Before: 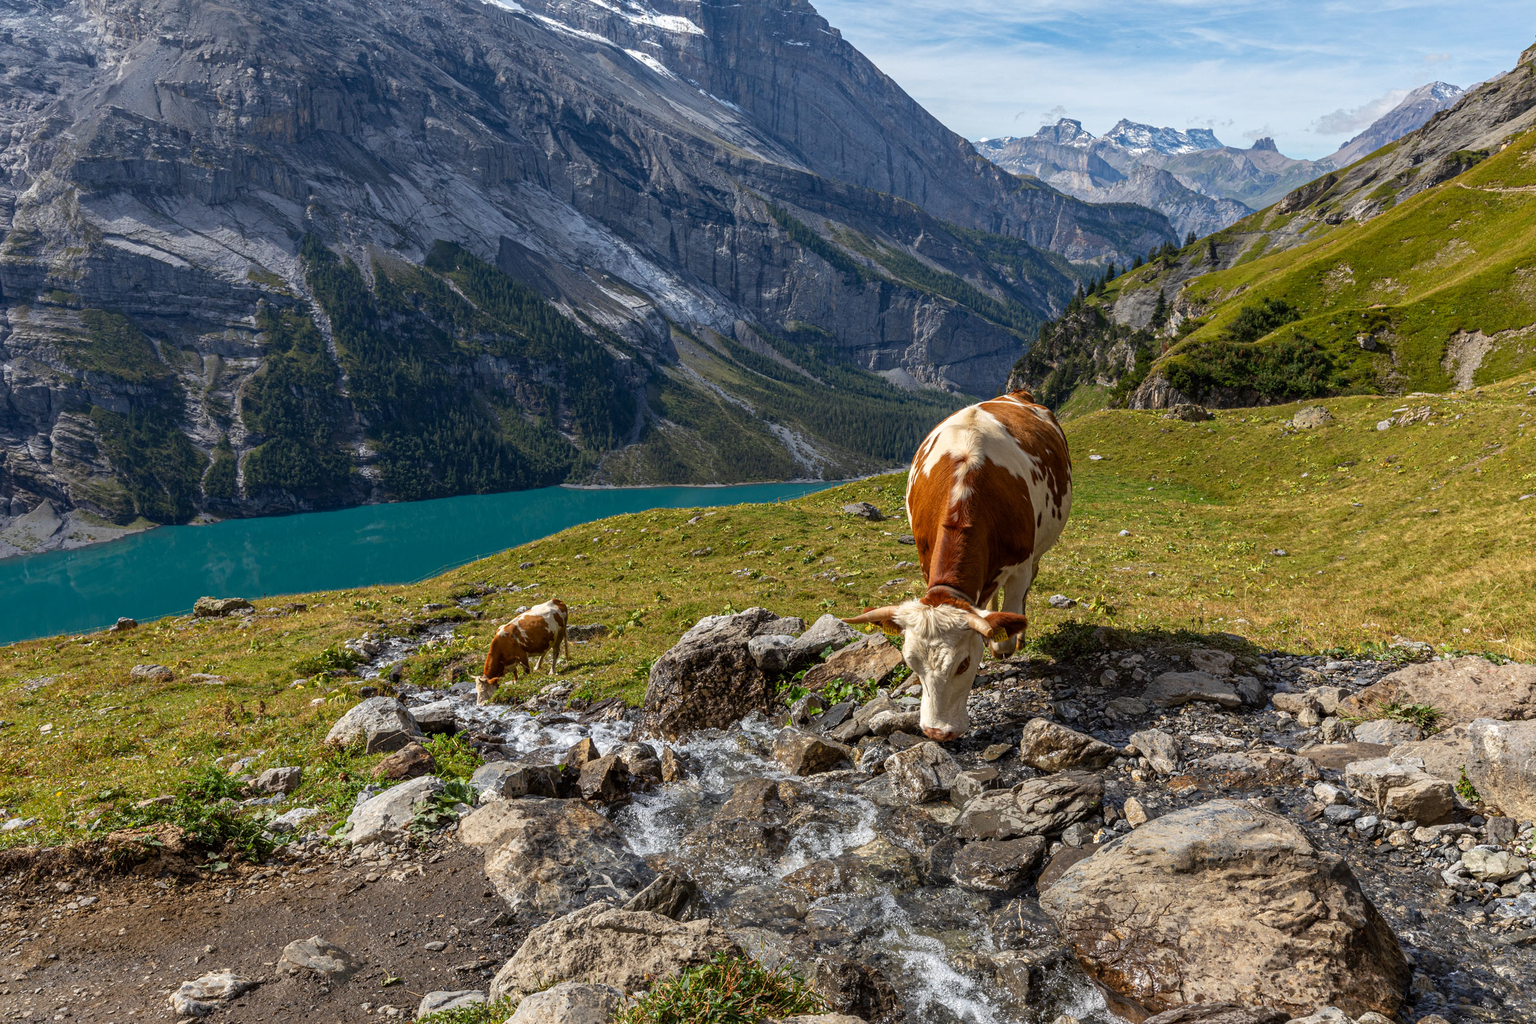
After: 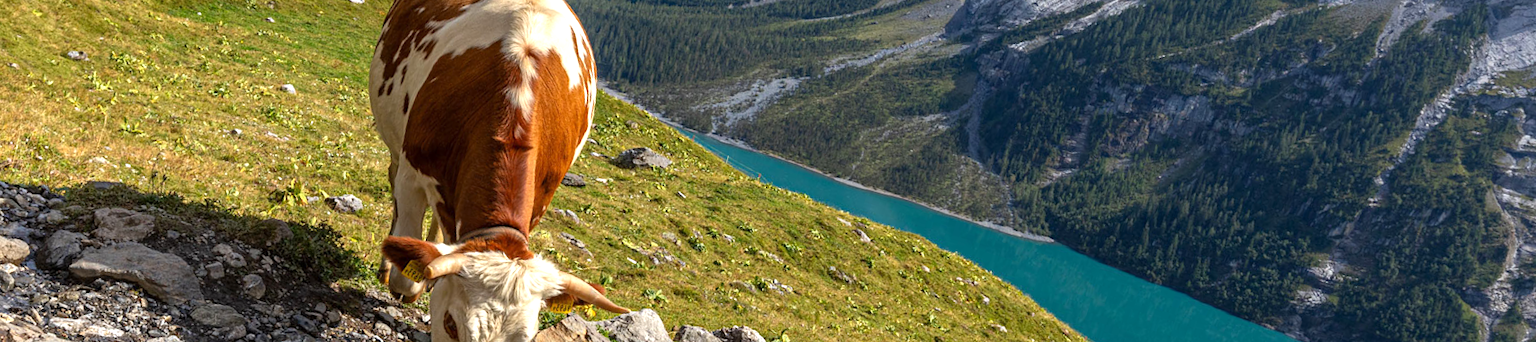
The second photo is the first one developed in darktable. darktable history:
crop and rotate: angle 16.12°, top 30.835%, bottom 35.653%
exposure: exposure 0.6 EV, compensate highlight preservation false
